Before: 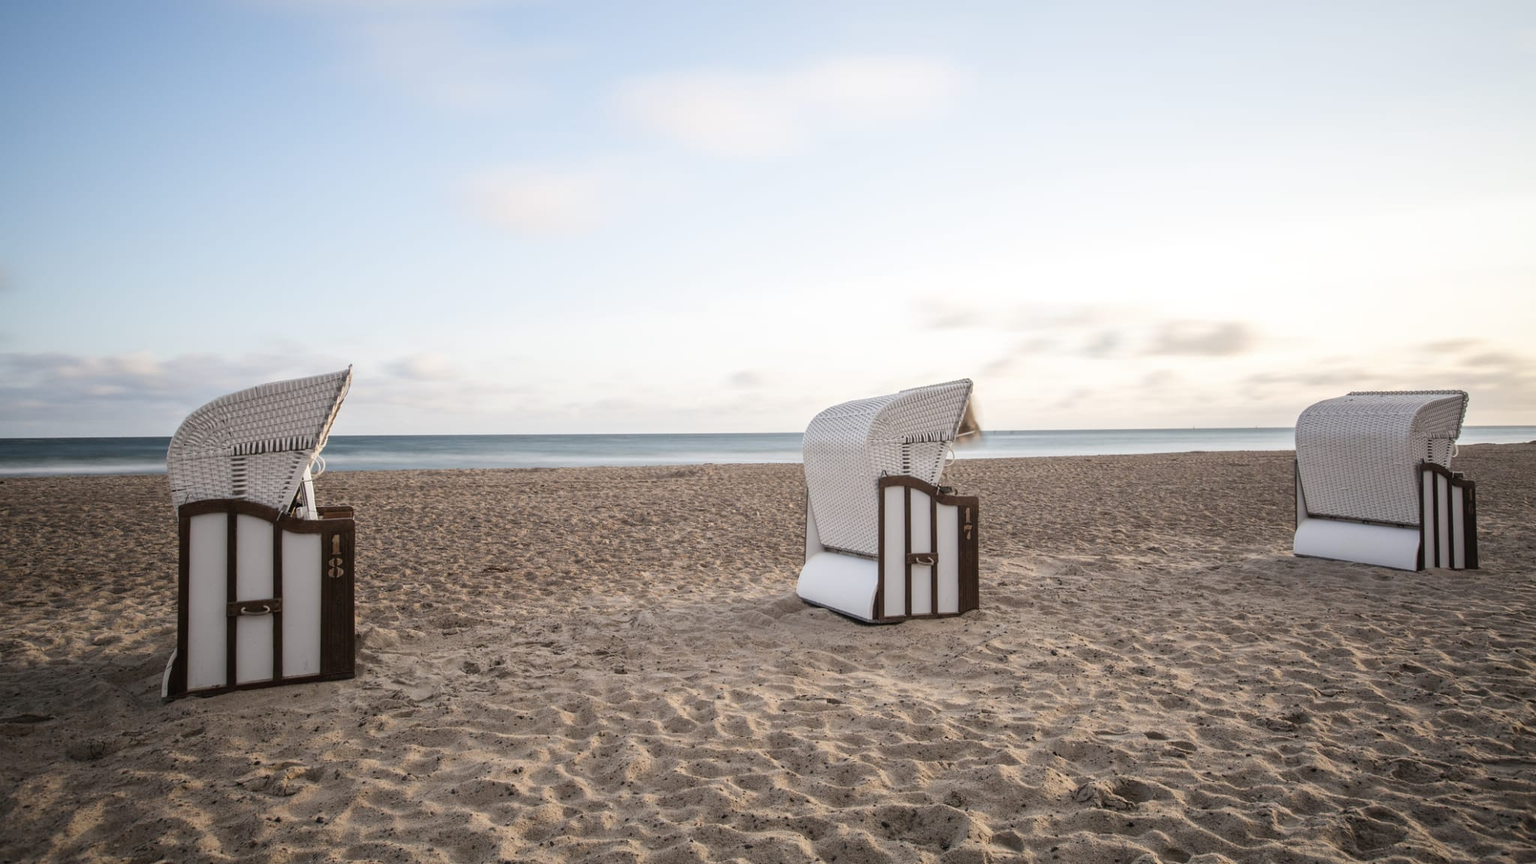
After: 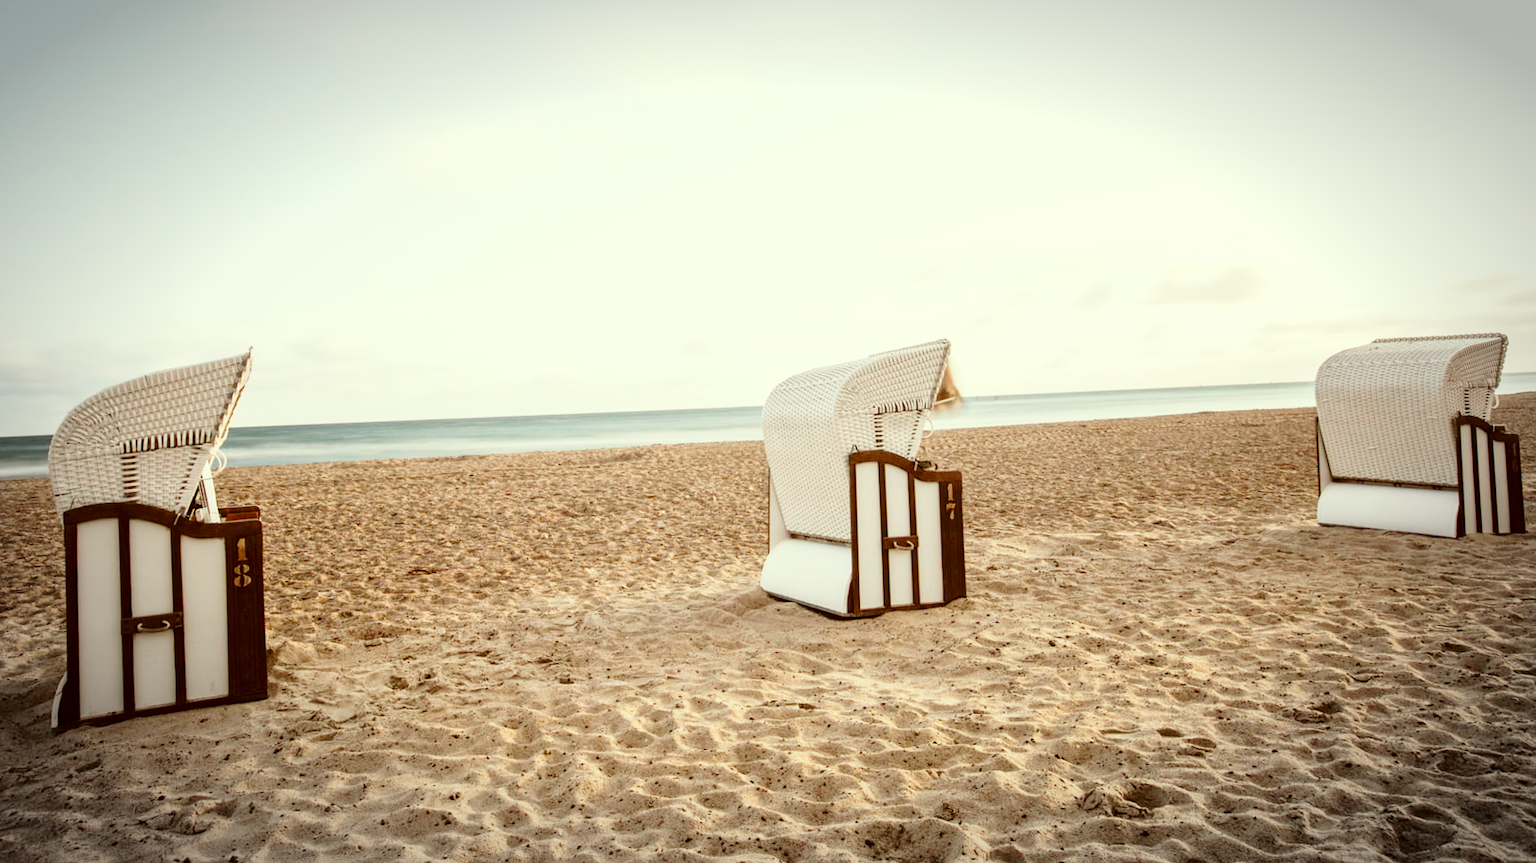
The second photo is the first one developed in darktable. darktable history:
crop and rotate: angle 1.96°, left 5.673%, top 5.673%
color correction: highlights a* -5.3, highlights b* 9.8, shadows a* 9.8, shadows b* 24.26
base curve: curves: ch0 [(0, 0) (0.028, 0.03) (0.121, 0.232) (0.46, 0.748) (0.859, 0.968) (1, 1)], preserve colors none
vignetting: automatic ratio true
